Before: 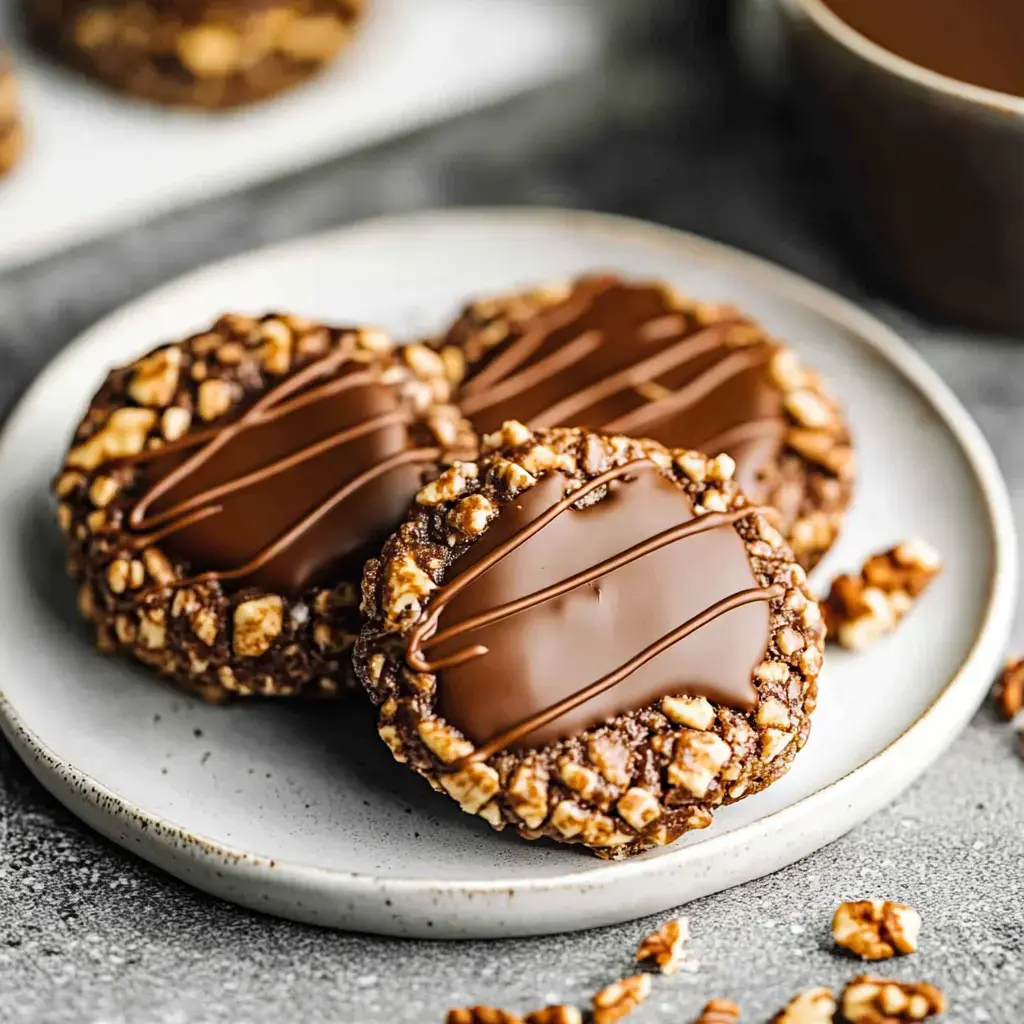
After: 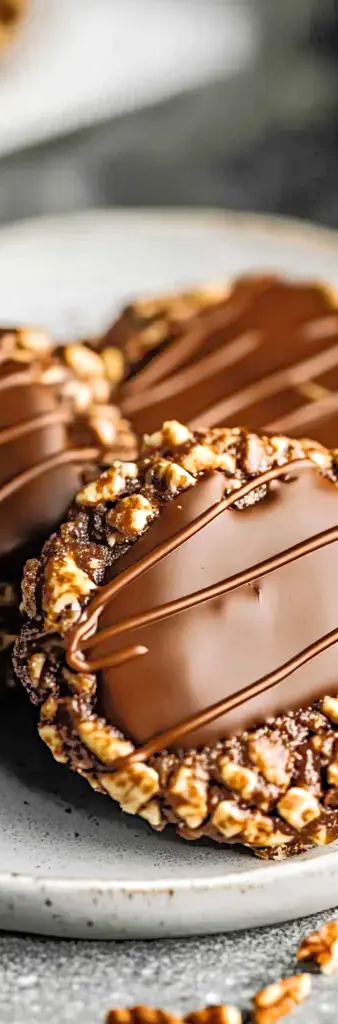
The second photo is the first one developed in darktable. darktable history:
tone equalizer: -8 EV -0.501 EV, -7 EV -0.333 EV, -6 EV -0.06 EV, -5 EV 0.423 EV, -4 EV 0.991 EV, -3 EV 0.787 EV, -2 EV -0.013 EV, -1 EV 0.131 EV, +0 EV -0.03 EV
crop: left 33.228%, right 33.684%
